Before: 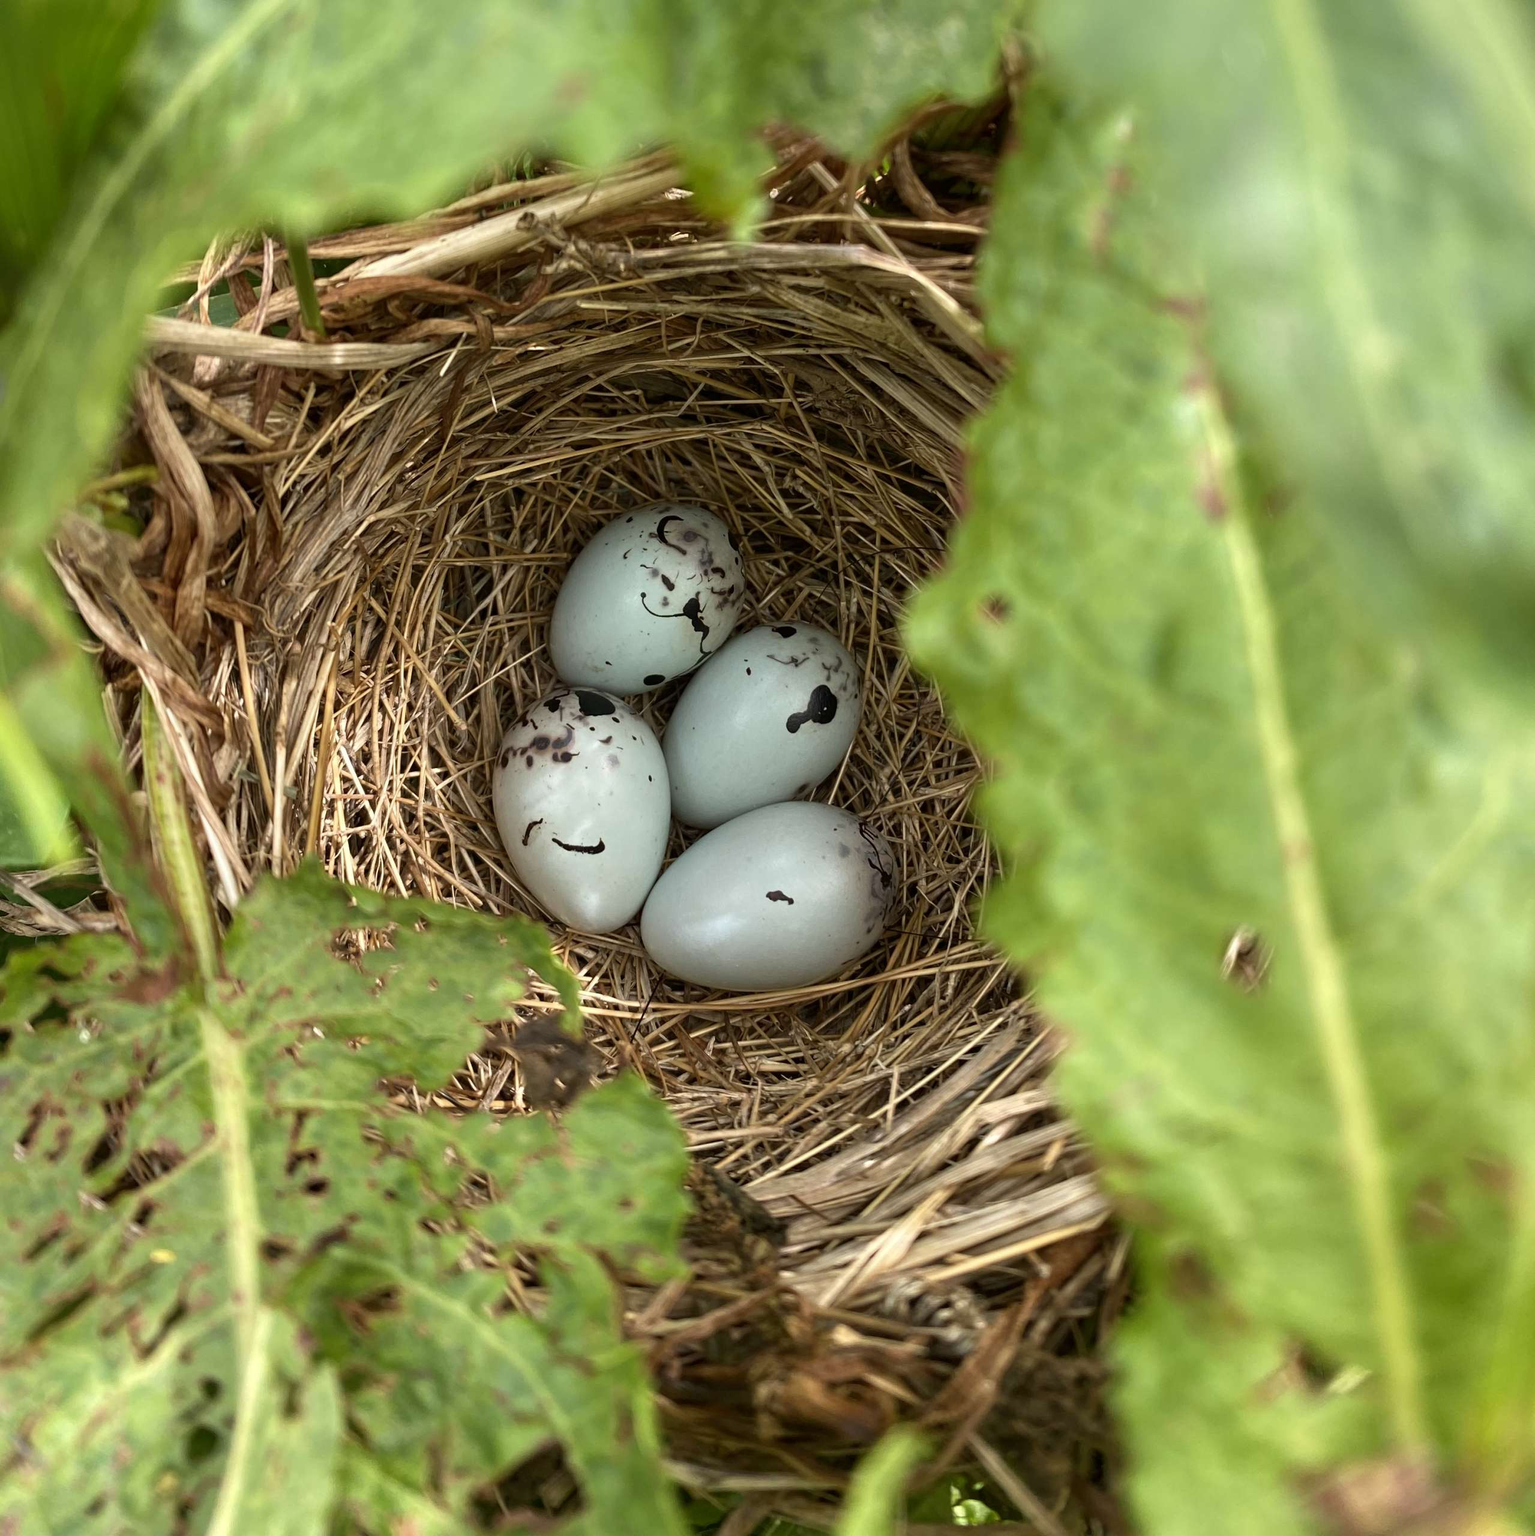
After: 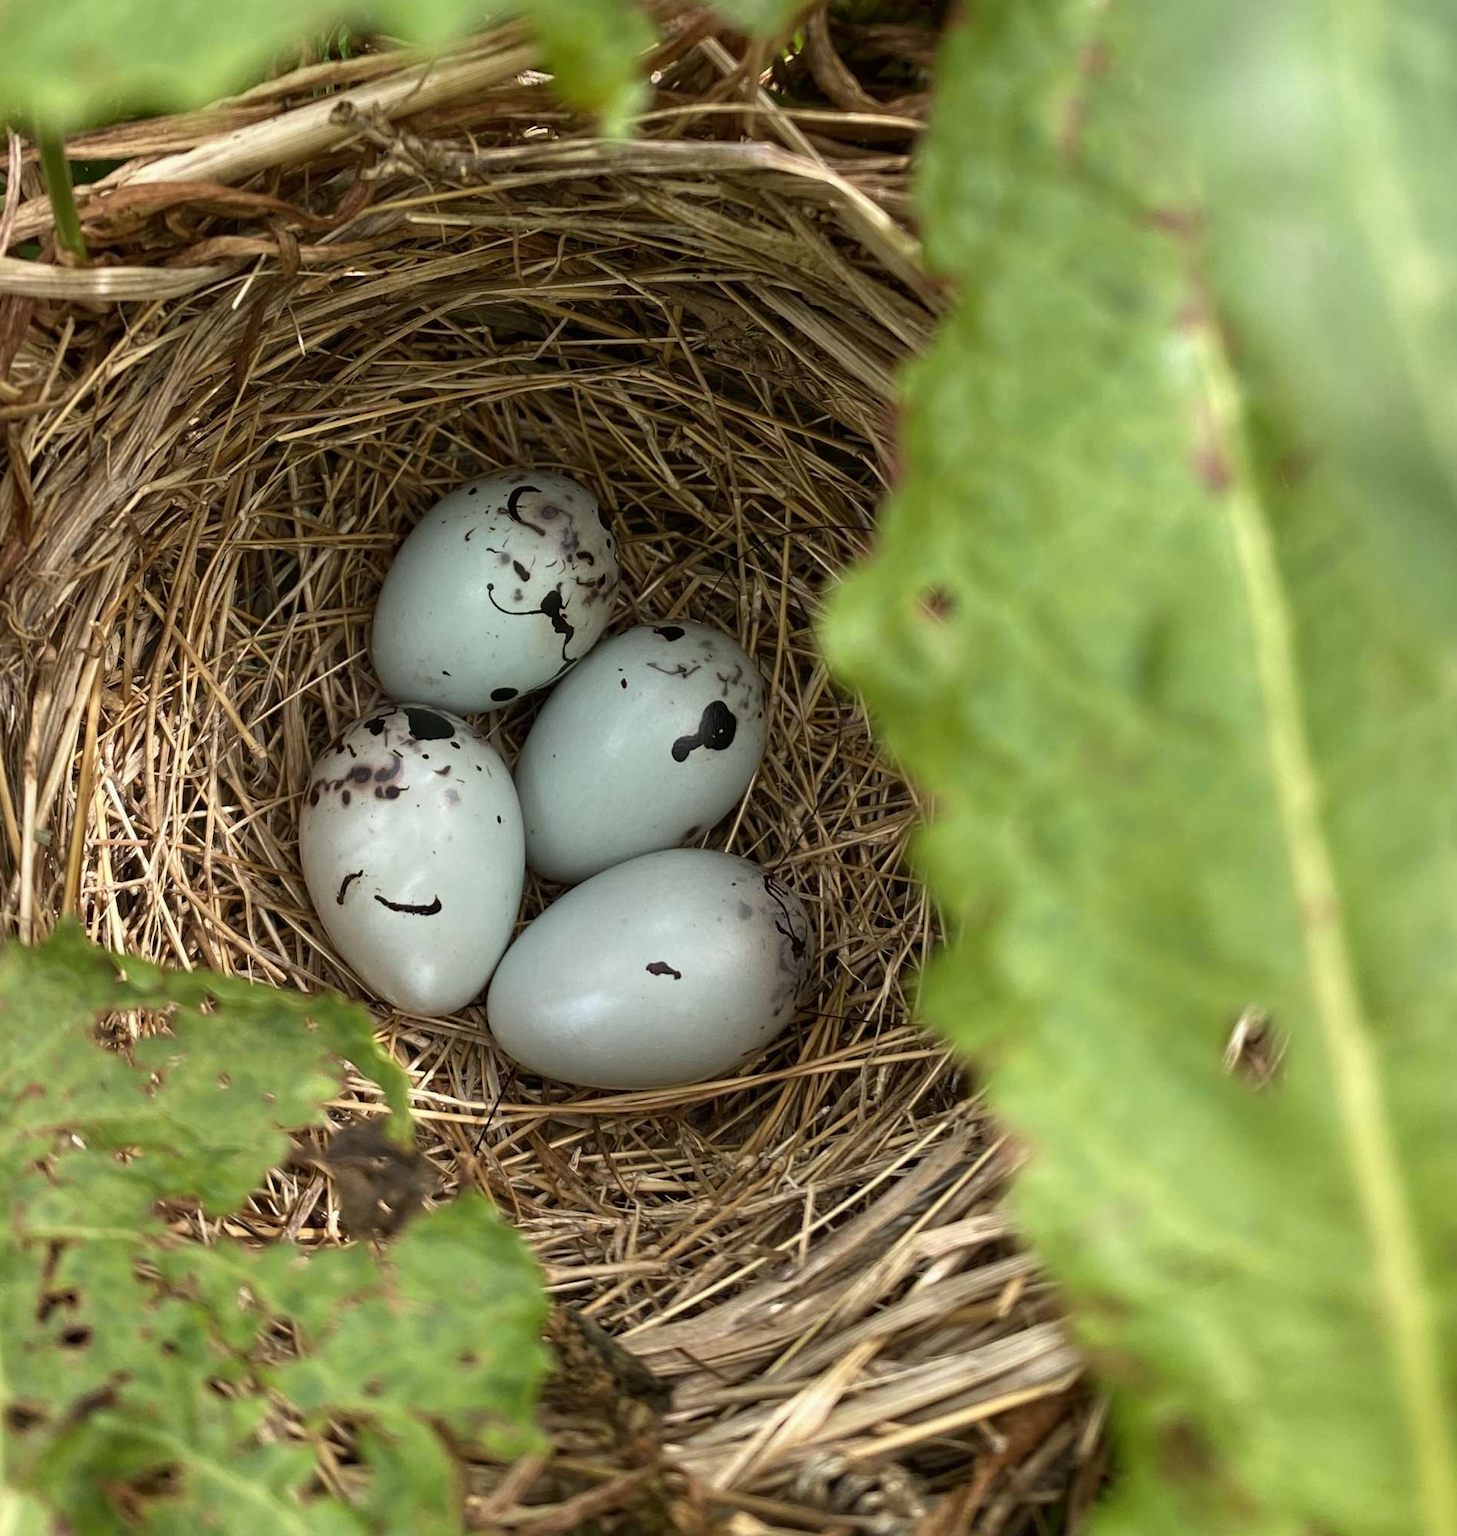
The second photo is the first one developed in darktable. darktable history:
crop: left 16.768%, top 8.653%, right 8.362%, bottom 12.485%
exposure: exposure -0.041 EV, compensate highlight preservation false
